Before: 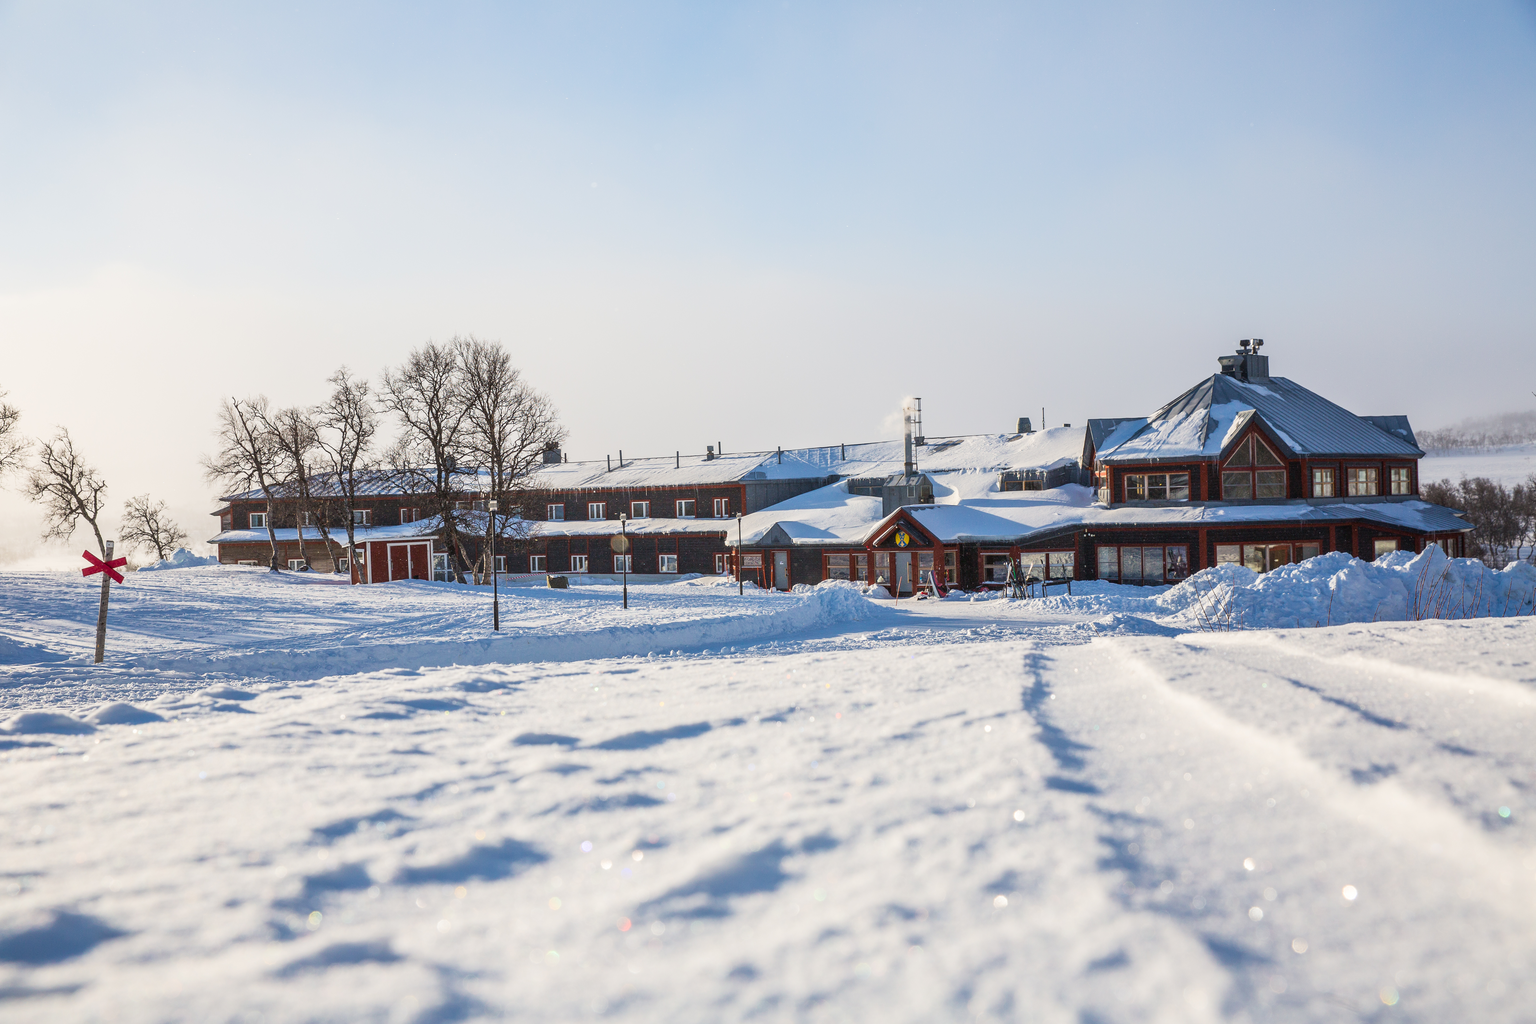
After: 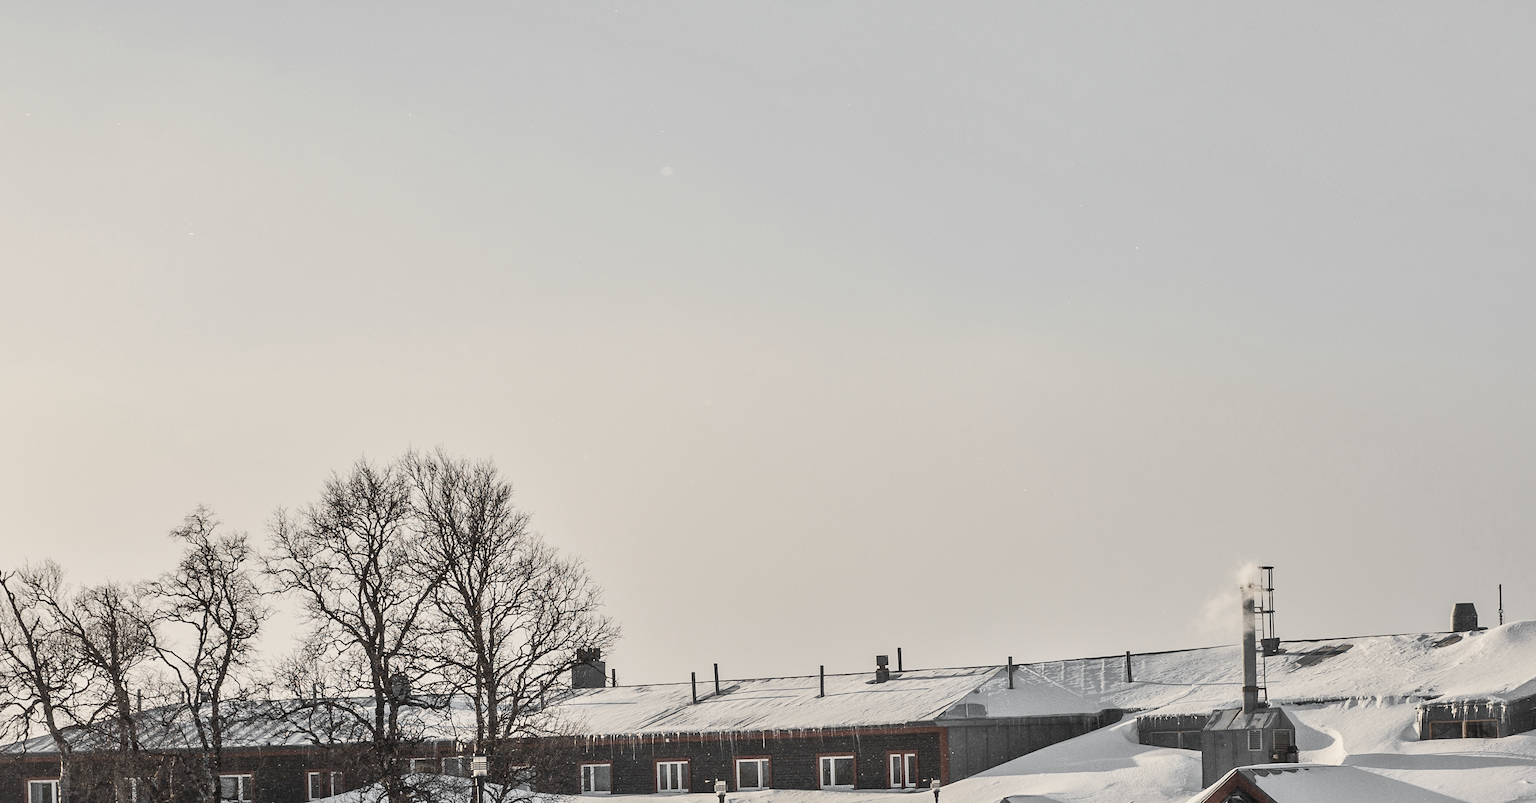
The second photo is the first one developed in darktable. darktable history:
contrast brightness saturation: saturation 0.1
white balance: red 1.045, blue 0.932
crop: left 15.306%, top 9.065%, right 30.789%, bottom 48.638%
color zones: curves: ch0 [(0, 0.613) (0.01, 0.613) (0.245, 0.448) (0.498, 0.529) (0.642, 0.665) (0.879, 0.777) (0.99, 0.613)]; ch1 [(0, 0.035) (0.121, 0.189) (0.259, 0.197) (0.415, 0.061) (0.589, 0.022) (0.732, 0.022) (0.857, 0.026) (0.991, 0.053)]
shadows and highlights: shadows 5, soften with gaussian
